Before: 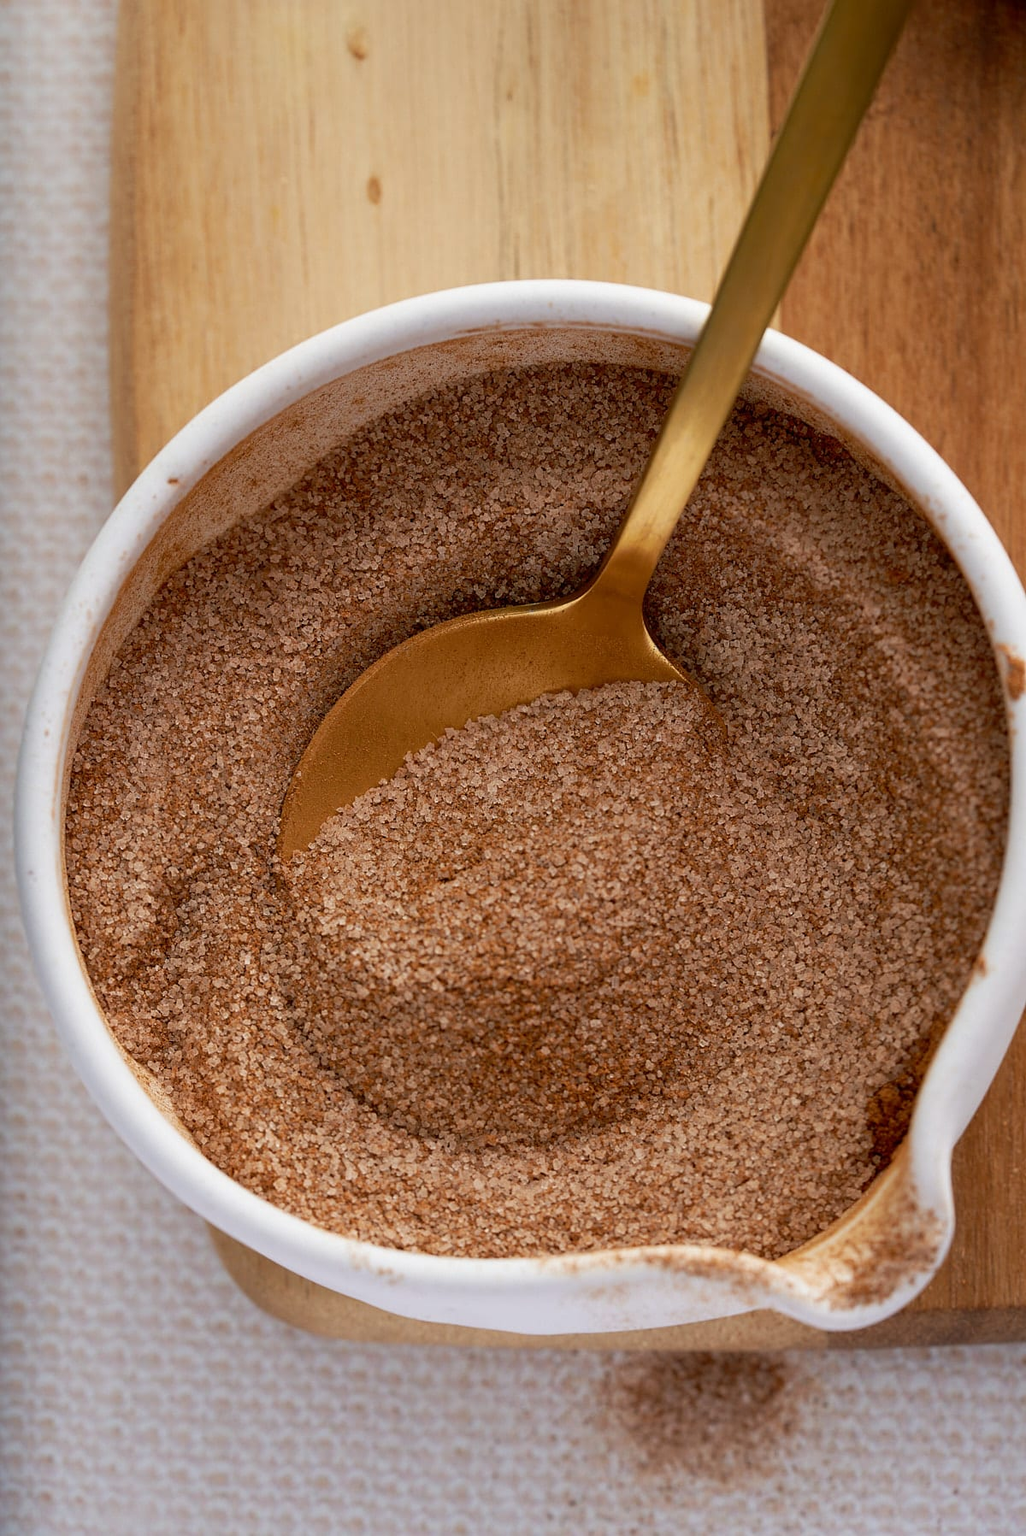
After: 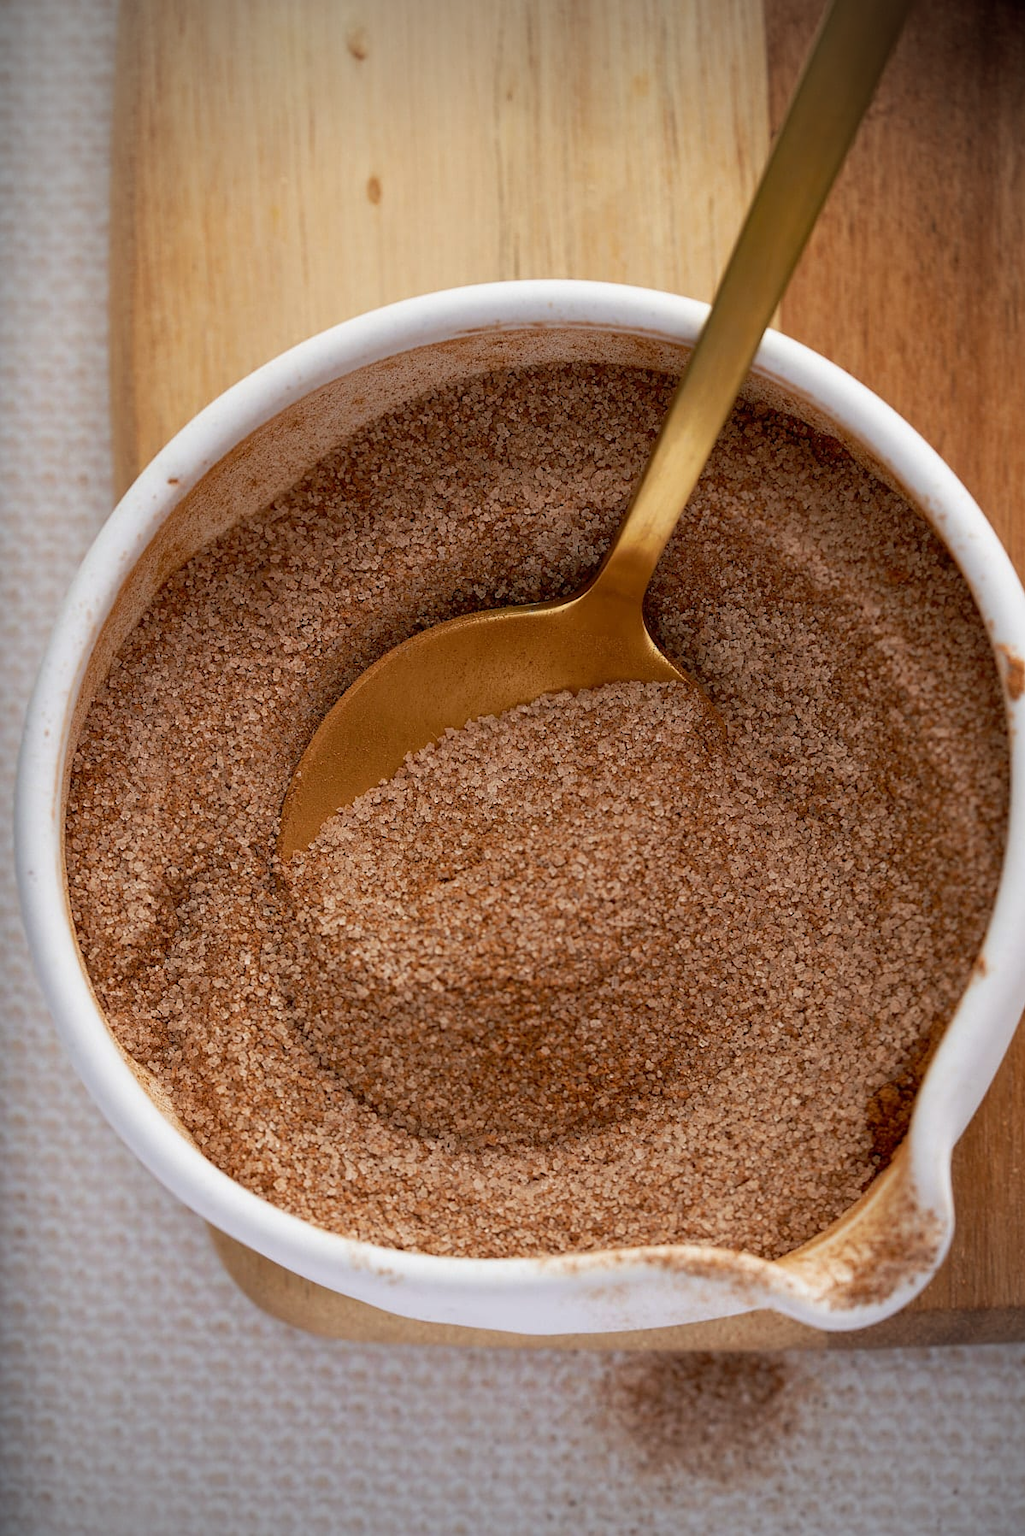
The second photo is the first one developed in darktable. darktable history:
vignetting: brightness -0.683
